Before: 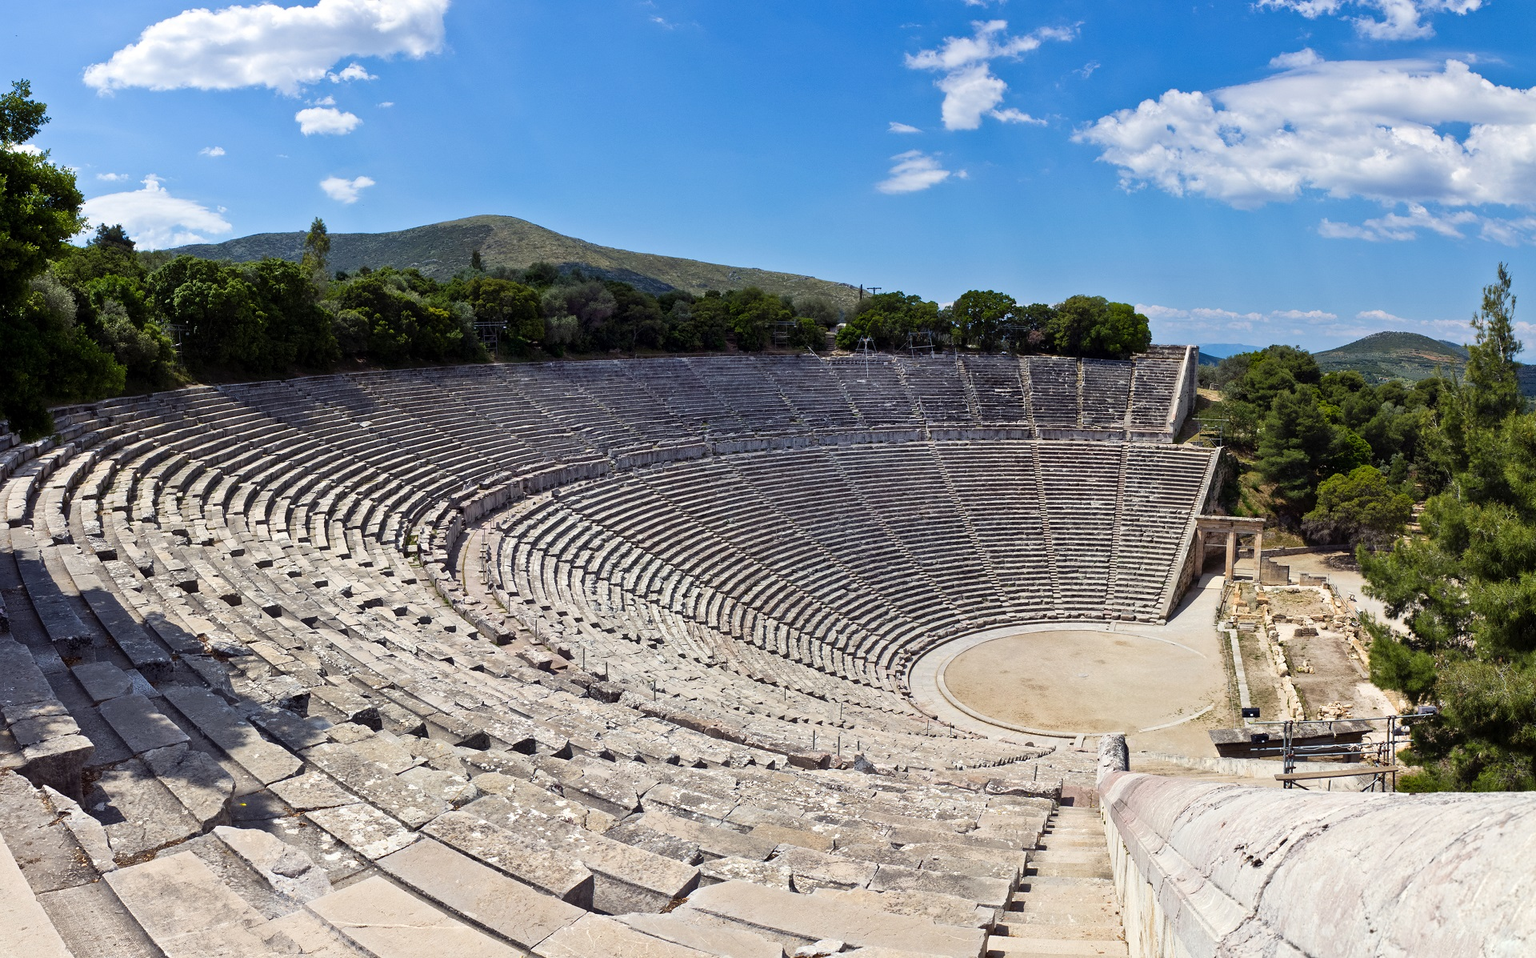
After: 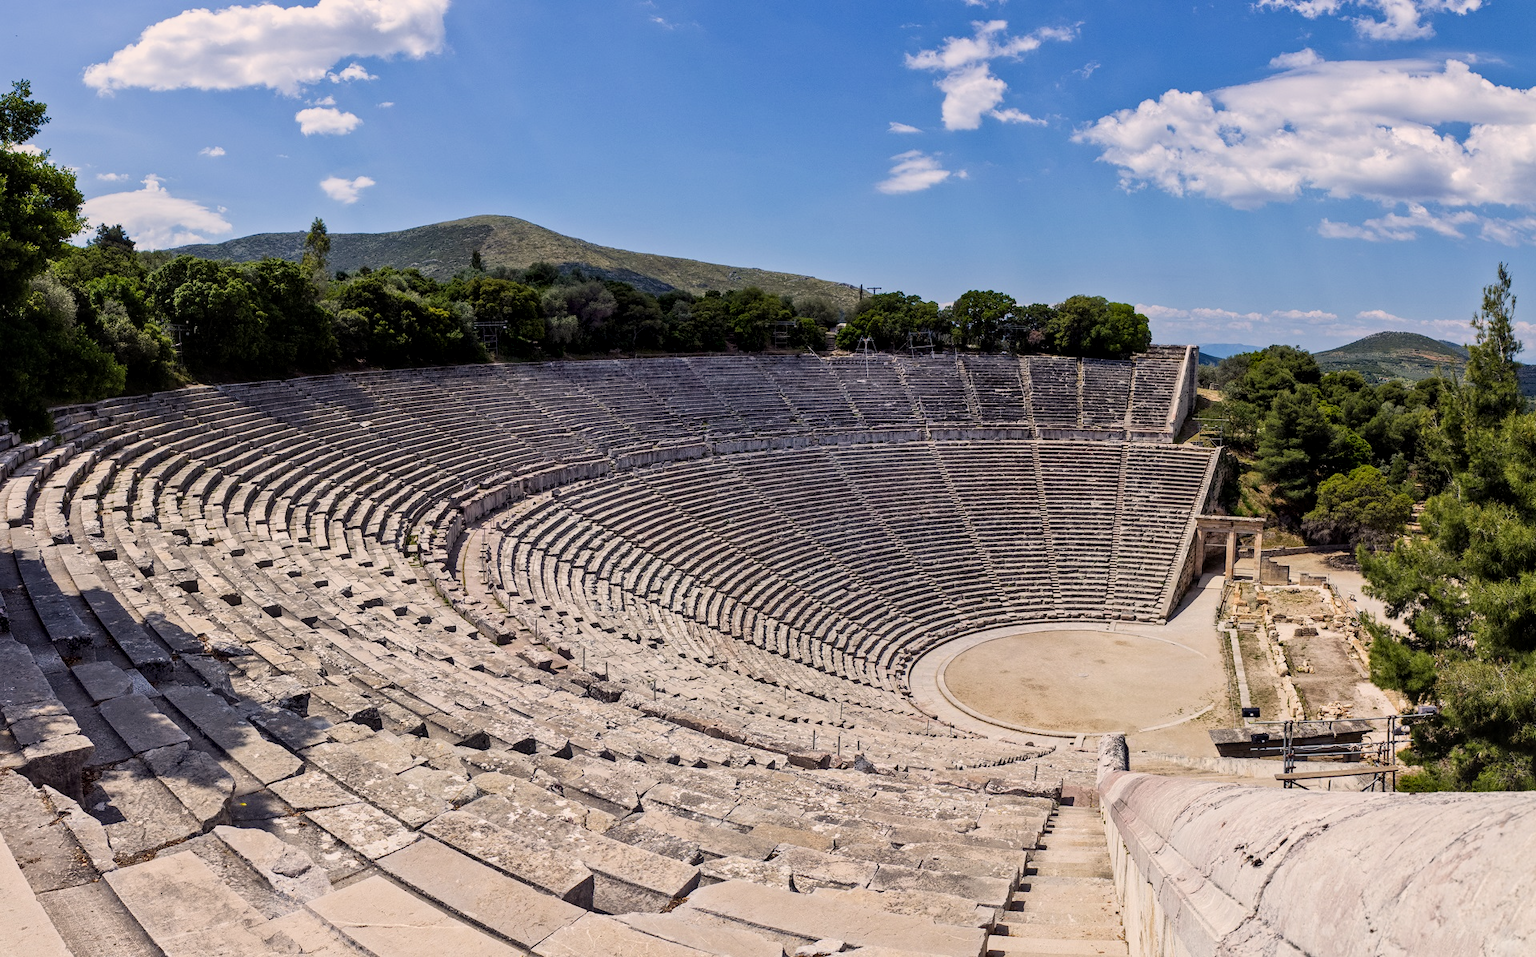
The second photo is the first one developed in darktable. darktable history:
local contrast: on, module defaults
color correction: highlights a* 5.88, highlights b* 4.86
filmic rgb: black relative exposure -14.1 EV, white relative exposure 3.35 EV, threshold 2.97 EV, hardness 7.85, contrast 0.993, enable highlight reconstruction true
